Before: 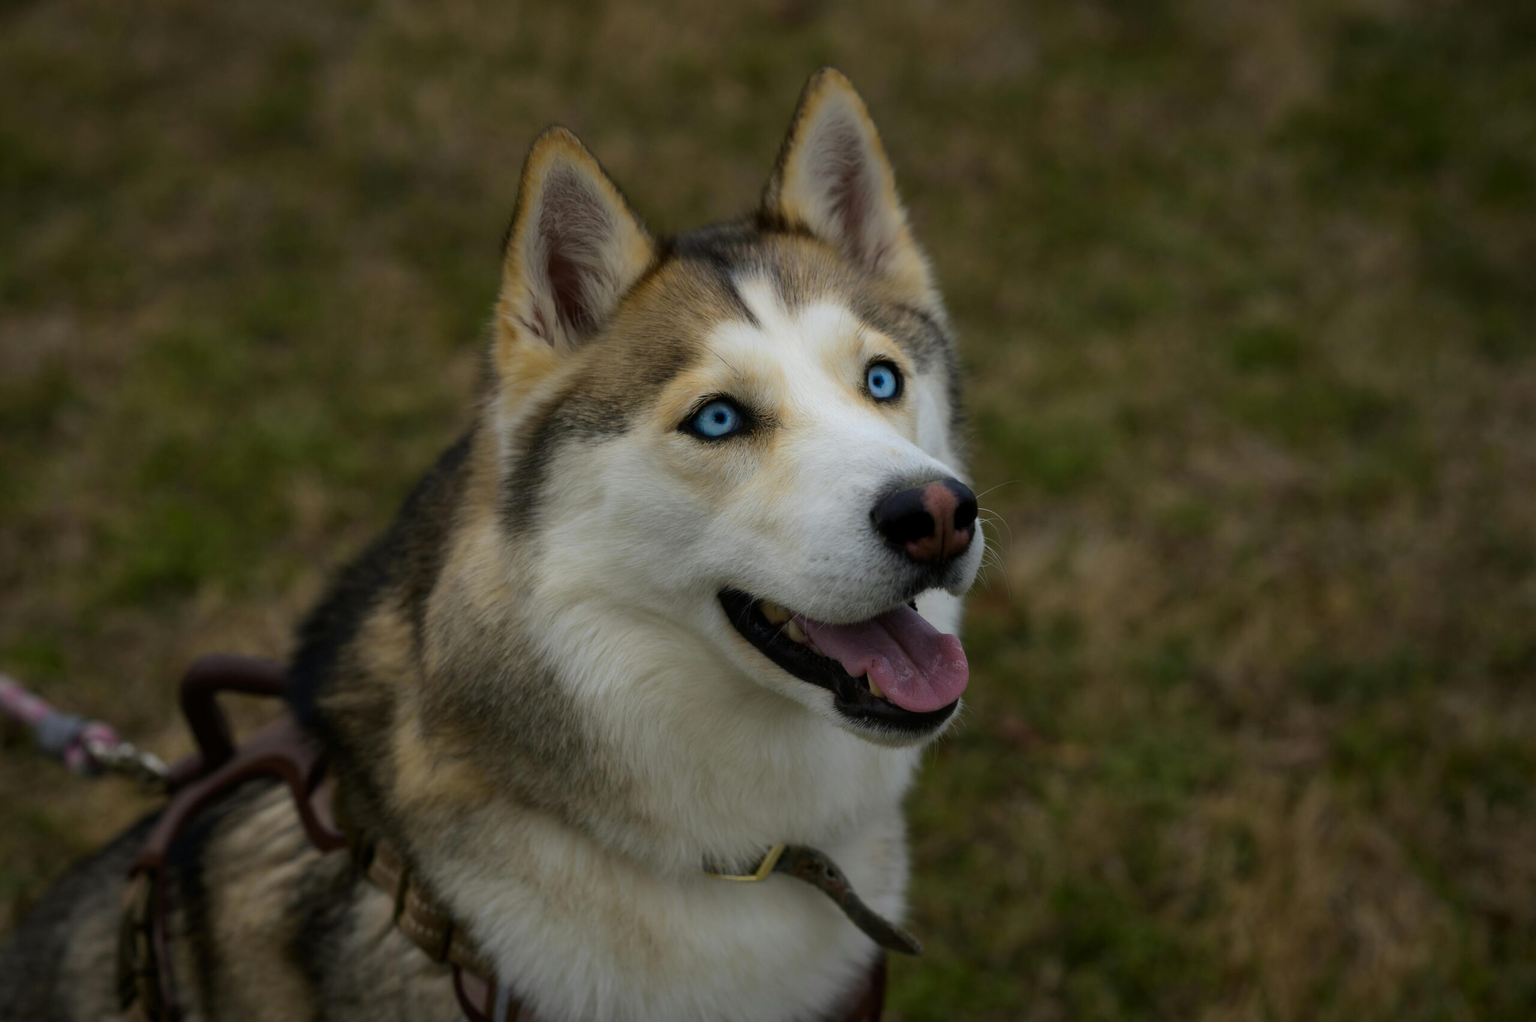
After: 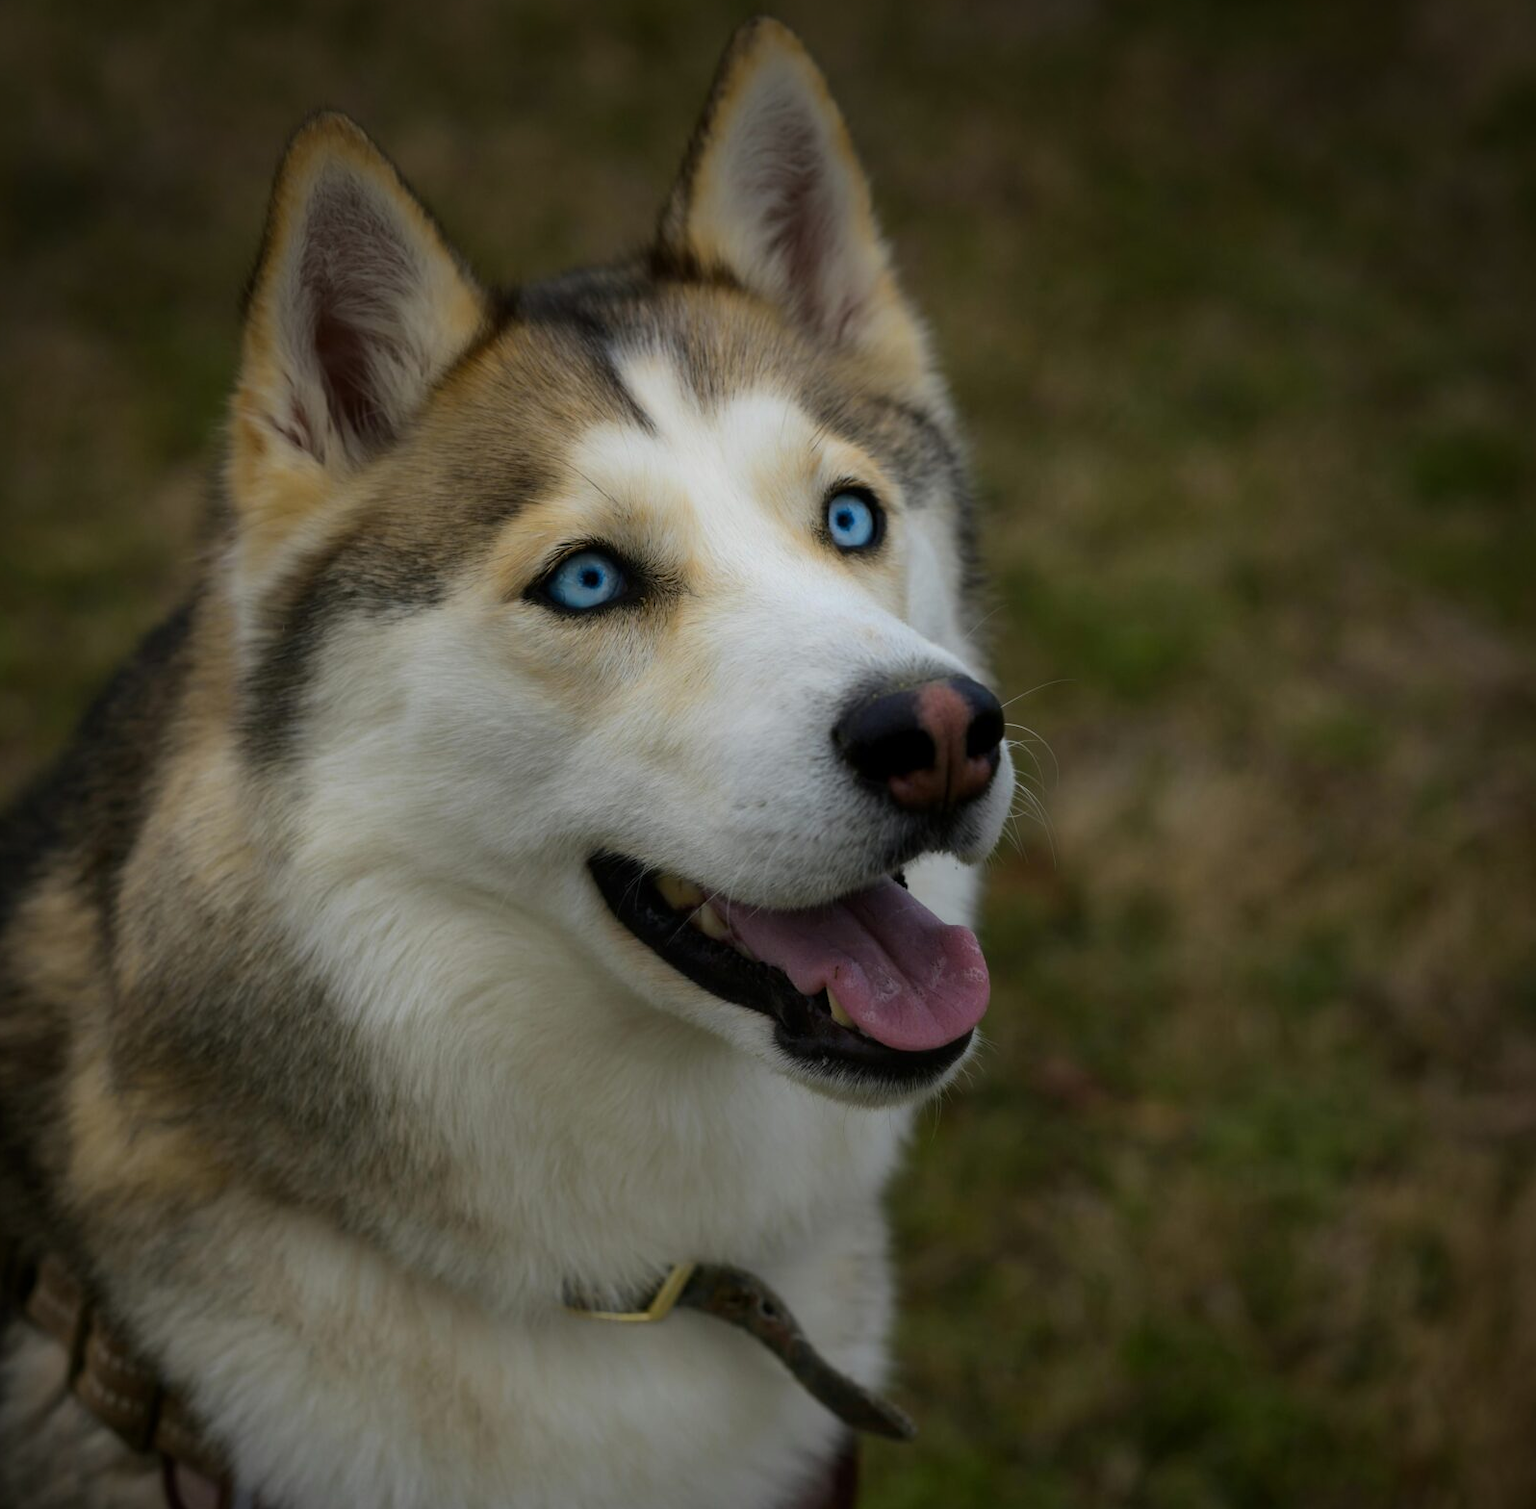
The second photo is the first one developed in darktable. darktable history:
crop and rotate: left 22.918%, top 5.629%, right 14.711%, bottom 2.247%
vignetting: brightness -0.629, saturation -0.007, center (-0.028, 0.239)
